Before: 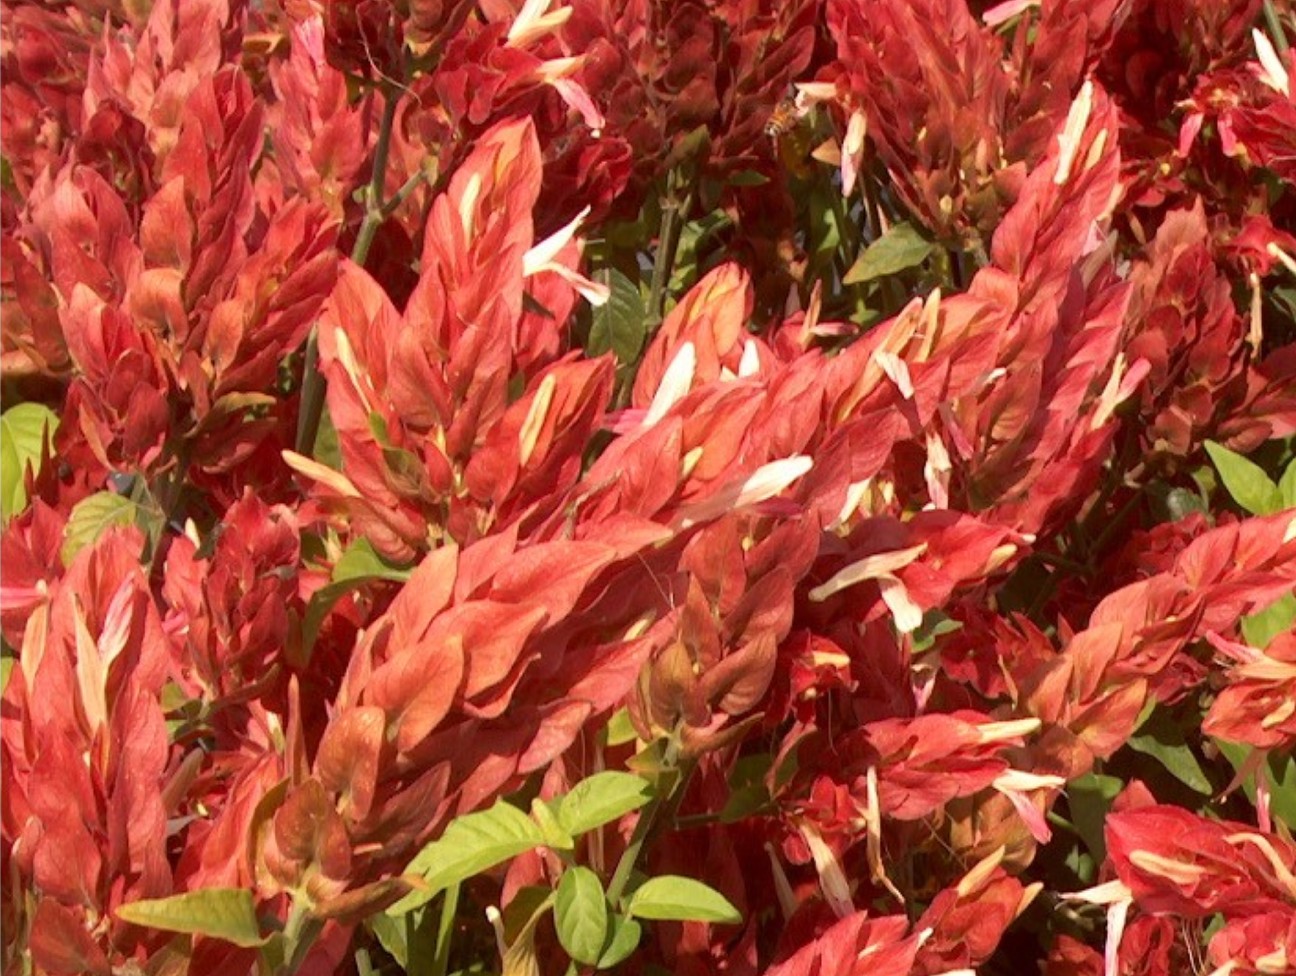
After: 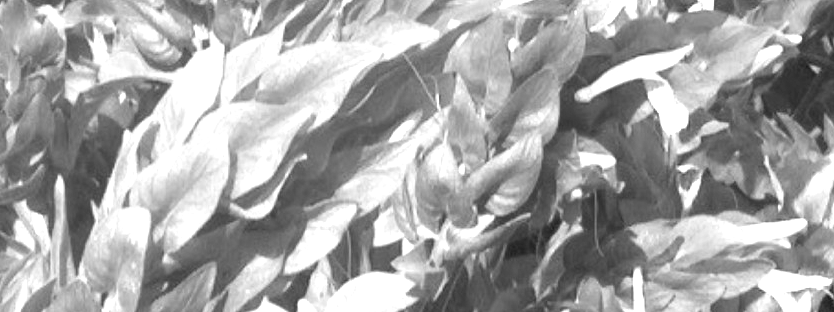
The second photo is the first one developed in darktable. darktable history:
contrast brightness saturation: contrast 0.04, saturation 0.07
exposure: black level correction 0.001, exposure 1.735 EV, compensate highlight preservation false
monochrome: a 26.22, b 42.67, size 0.8
crop: left 18.091%, top 51.13%, right 17.525%, bottom 16.85%
